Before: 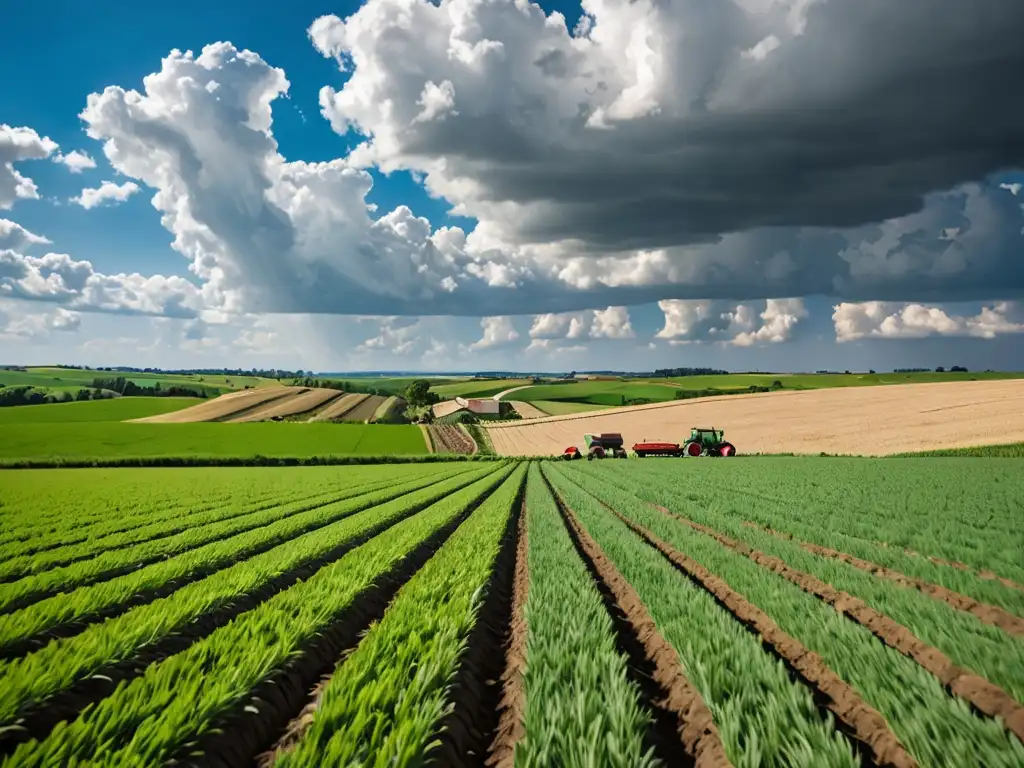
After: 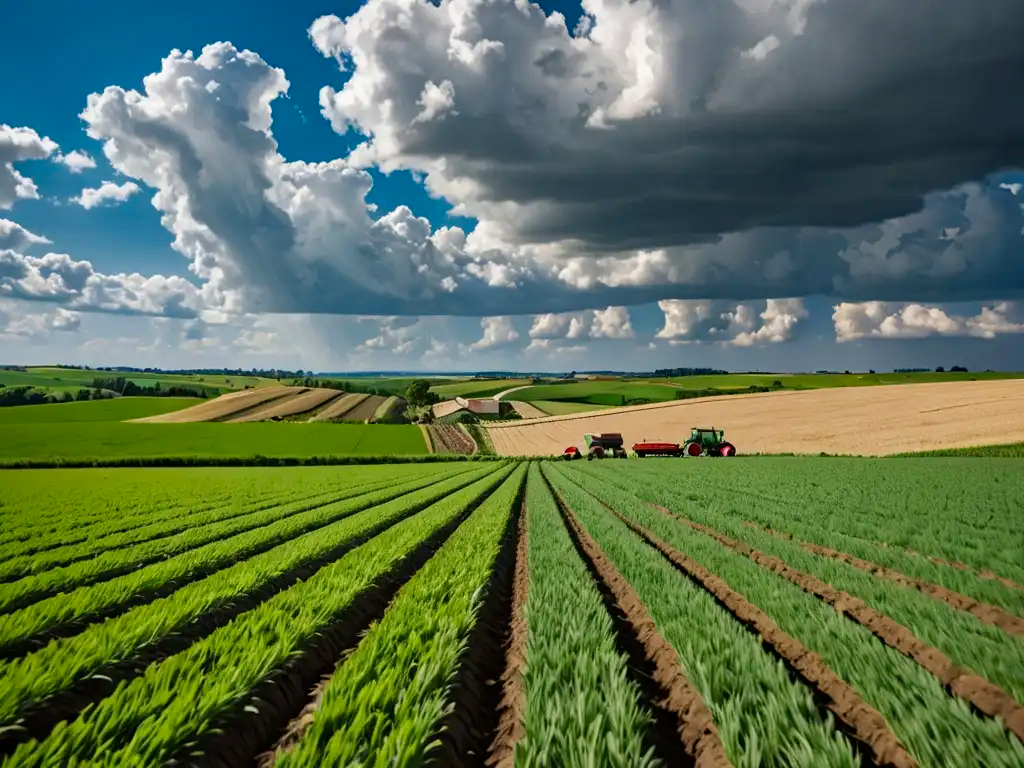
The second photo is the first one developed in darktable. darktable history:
tone equalizer: on, module defaults
haze removal: compatibility mode true, adaptive false
shadows and highlights: white point adjustment -3.69, highlights -63.41, soften with gaussian
contrast brightness saturation: contrast 0.035, brightness -0.041
